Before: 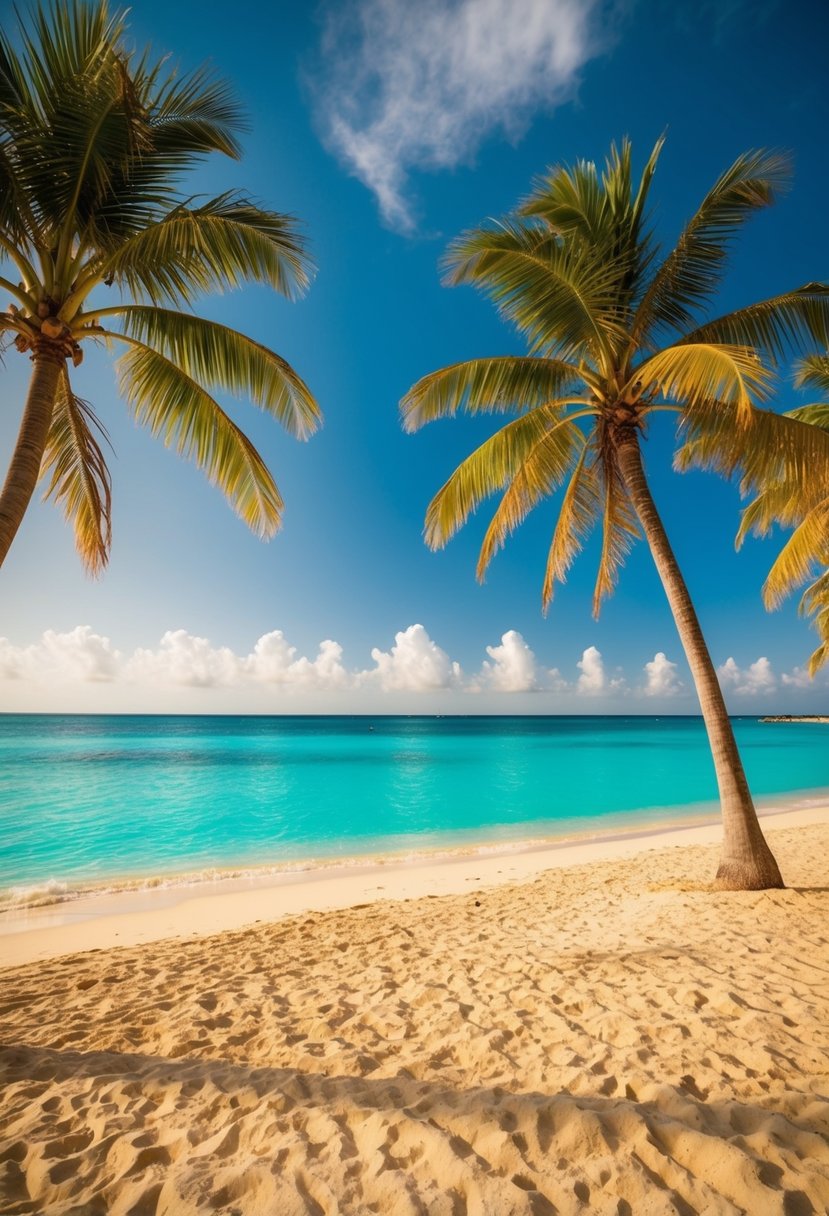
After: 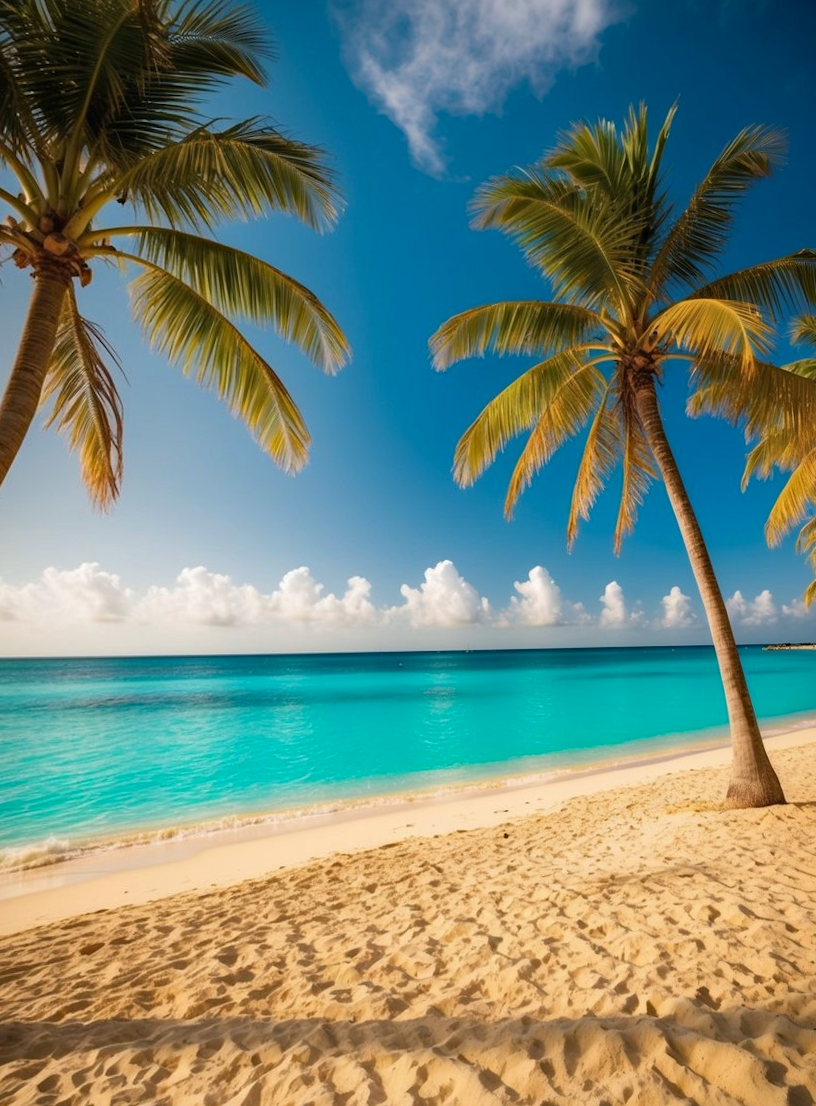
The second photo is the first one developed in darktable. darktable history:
haze removal: compatibility mode true, adaptive false
contrast brightness saturation: contrast 0.01, saturation -0.05
rotate and perspective: rotation -0.013°, lens shift (vertical) -0.027, lens shift (horizontal) 0.178, crop left 0.016, crop right 0.989, crop top 0.082, crop bottom 0.918
